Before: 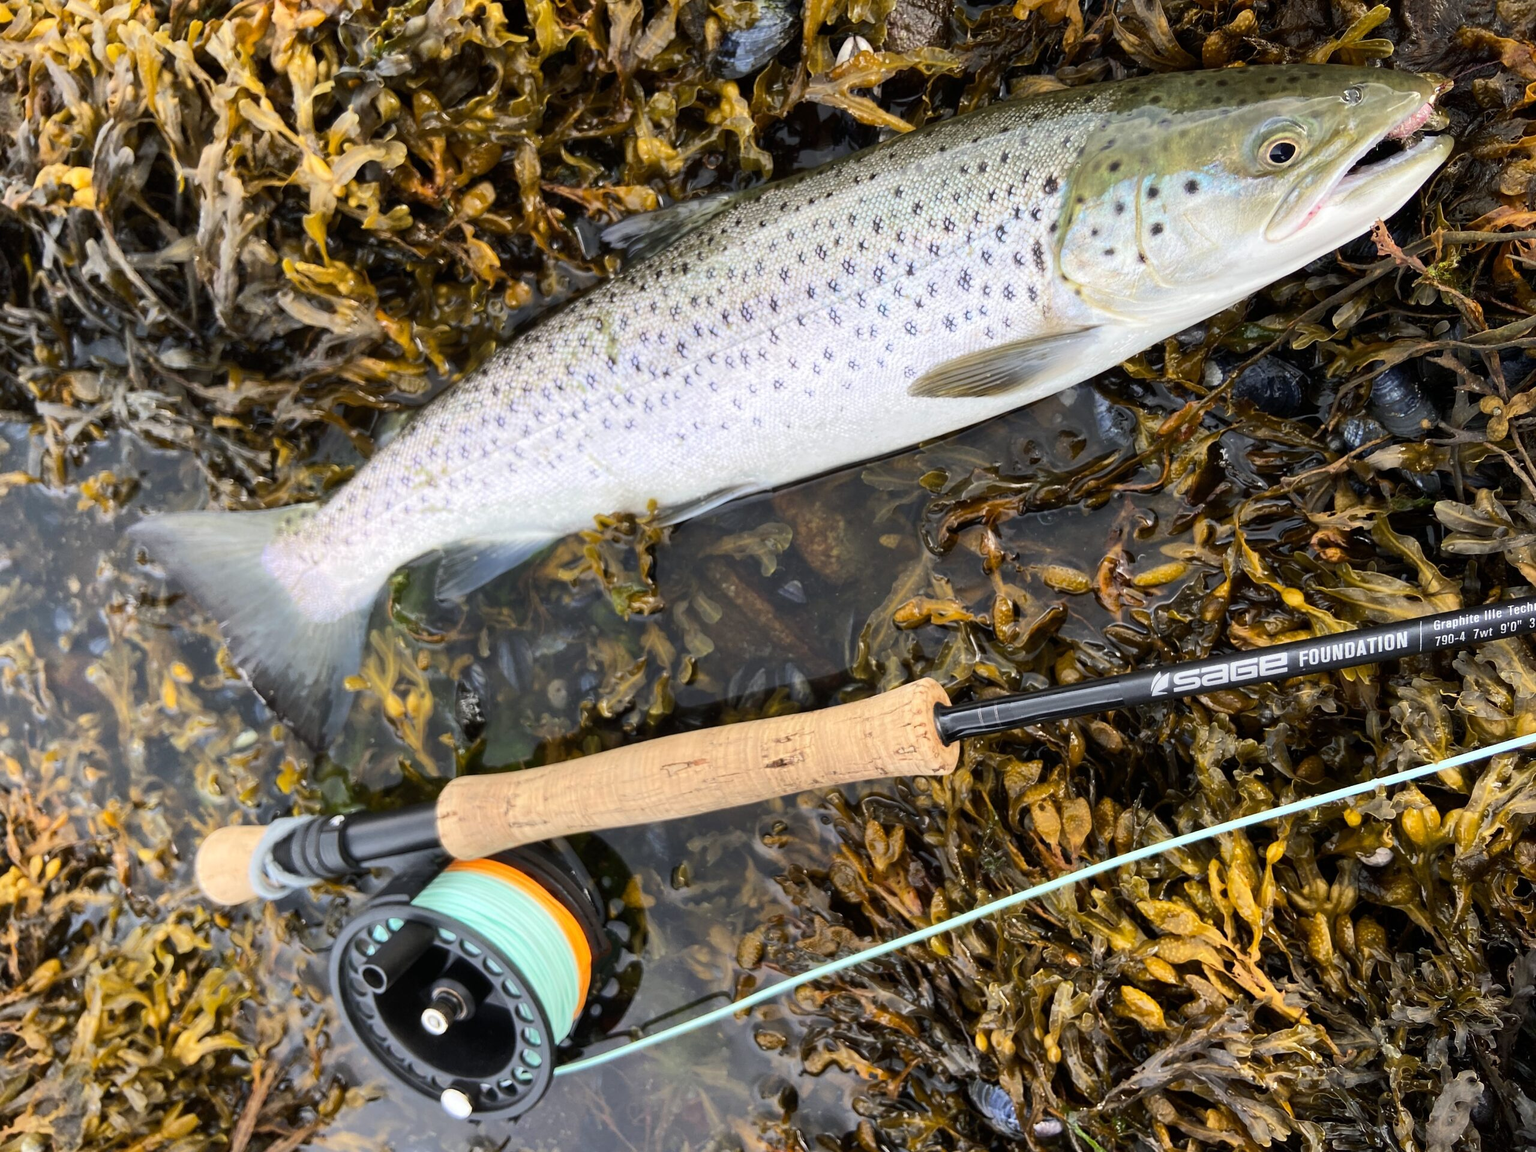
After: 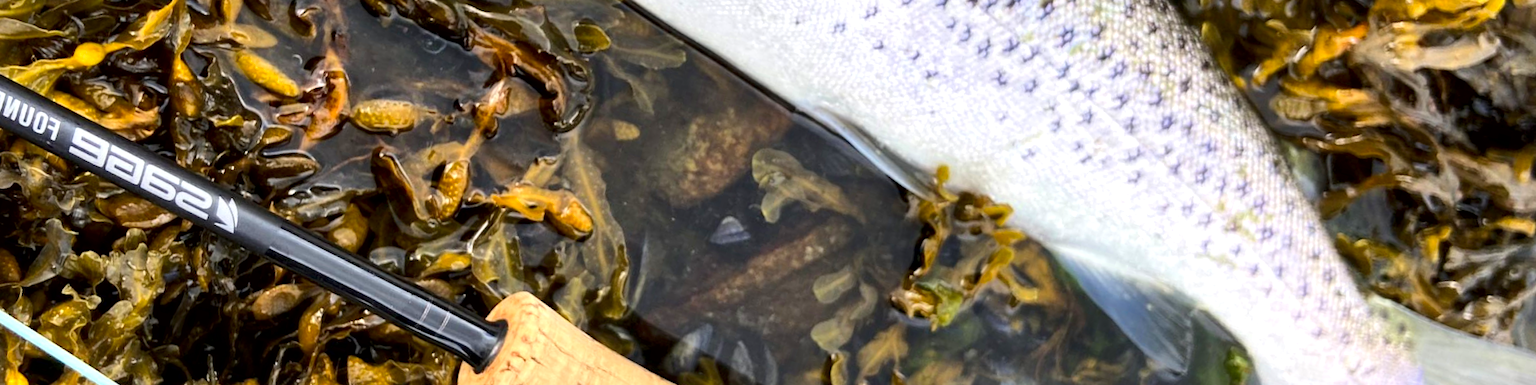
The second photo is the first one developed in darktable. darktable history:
exposure: exposure 0.2 EV, compensate highlight preservation false
local contrast: mode bilateral grid, contrast 25, coarseness 60, detail 151%, midtone range 0.2
crop and rotate: angle 16.12°, top 30.835%, bottom 35.653%
color zones: curves: ch0 [(0, 0.613) (0.01, 0.613) (0.245, 0.448) (0.498, 0.529) (0.642, 0.665) (0.879, 0.777) (0.99, 0.613)]; ch1 [(0, 0) (0.143, 0) (0.286, 0) (0.429, 0) (0.571, 0) (0.714, 0) (0.857, 0)], mix -131.09%
